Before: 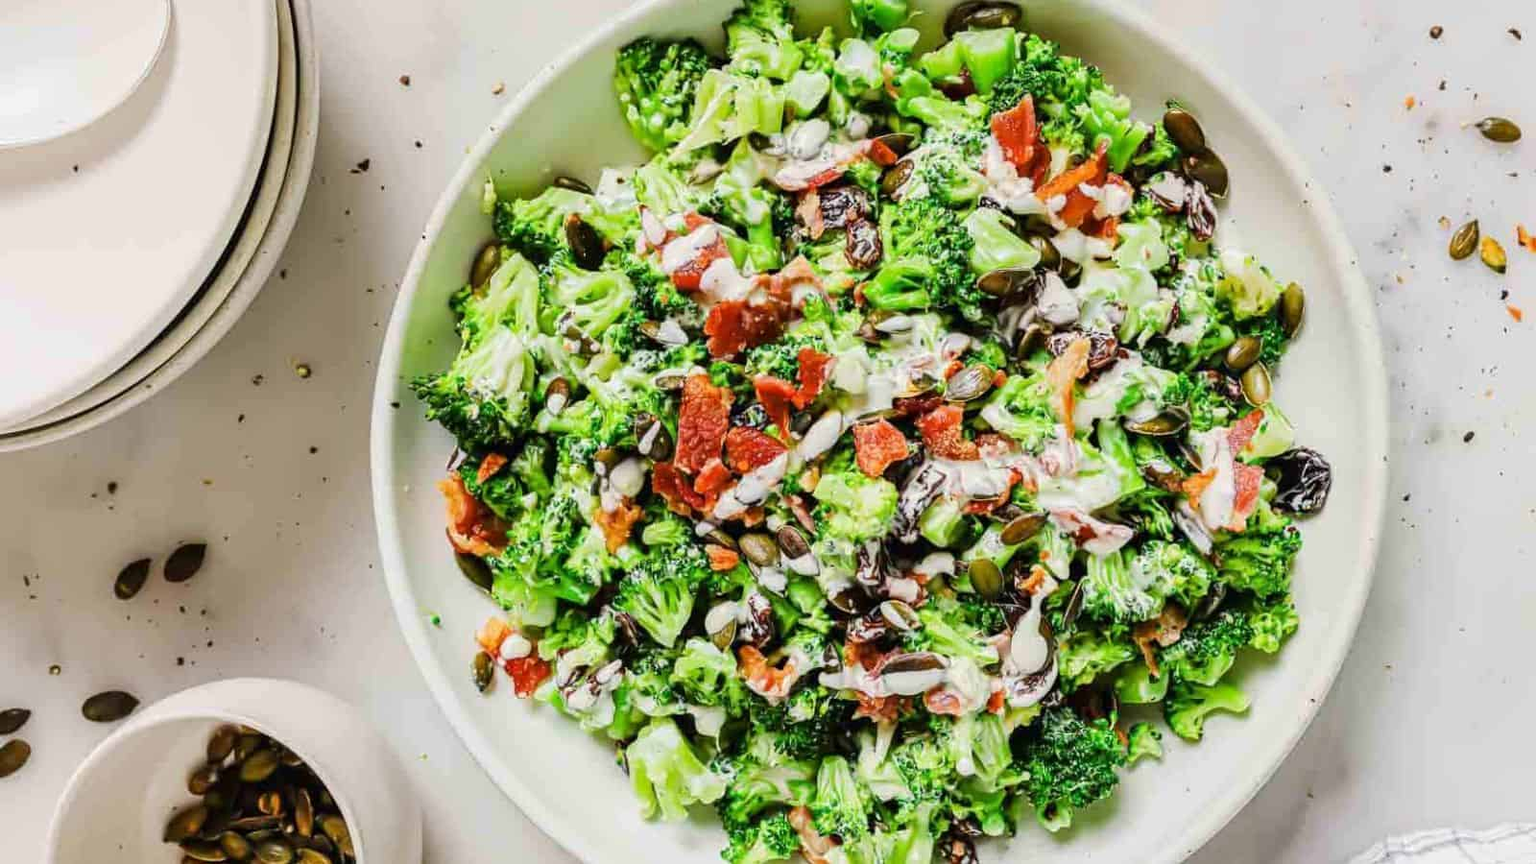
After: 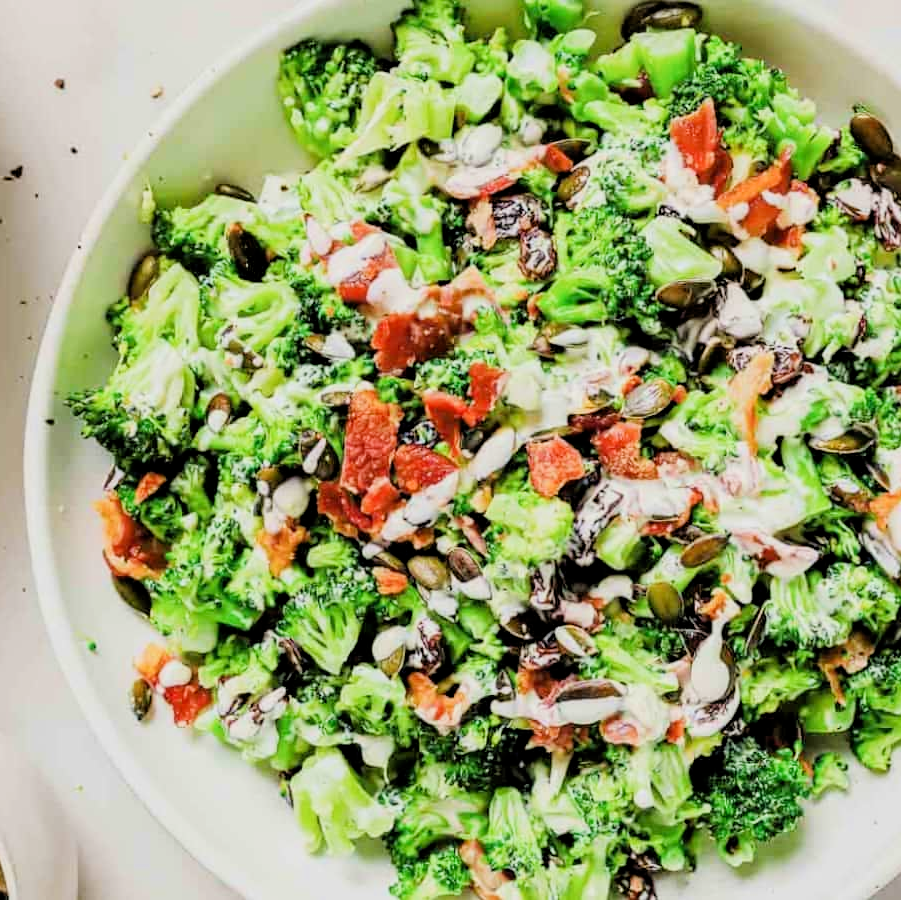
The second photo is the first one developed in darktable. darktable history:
crop and rotate: left 22.656%, right 20.987%
exposure: exposure 0.498 EV, compensate exposure bias true, compensate highlight preservation false
filmic rgb: black relative exposure -7.57 EV, white relative exposure 4.63 EV, threshold 2.96 EV, target black luminance 0%, hardness 3.51, latitude 50.49%, contrast 1.036, highlights saturation mix 9.68%, shadows ↔ highlights balance -0.185%, preserve chrominance max RGB, enable highlight reconstruction true
